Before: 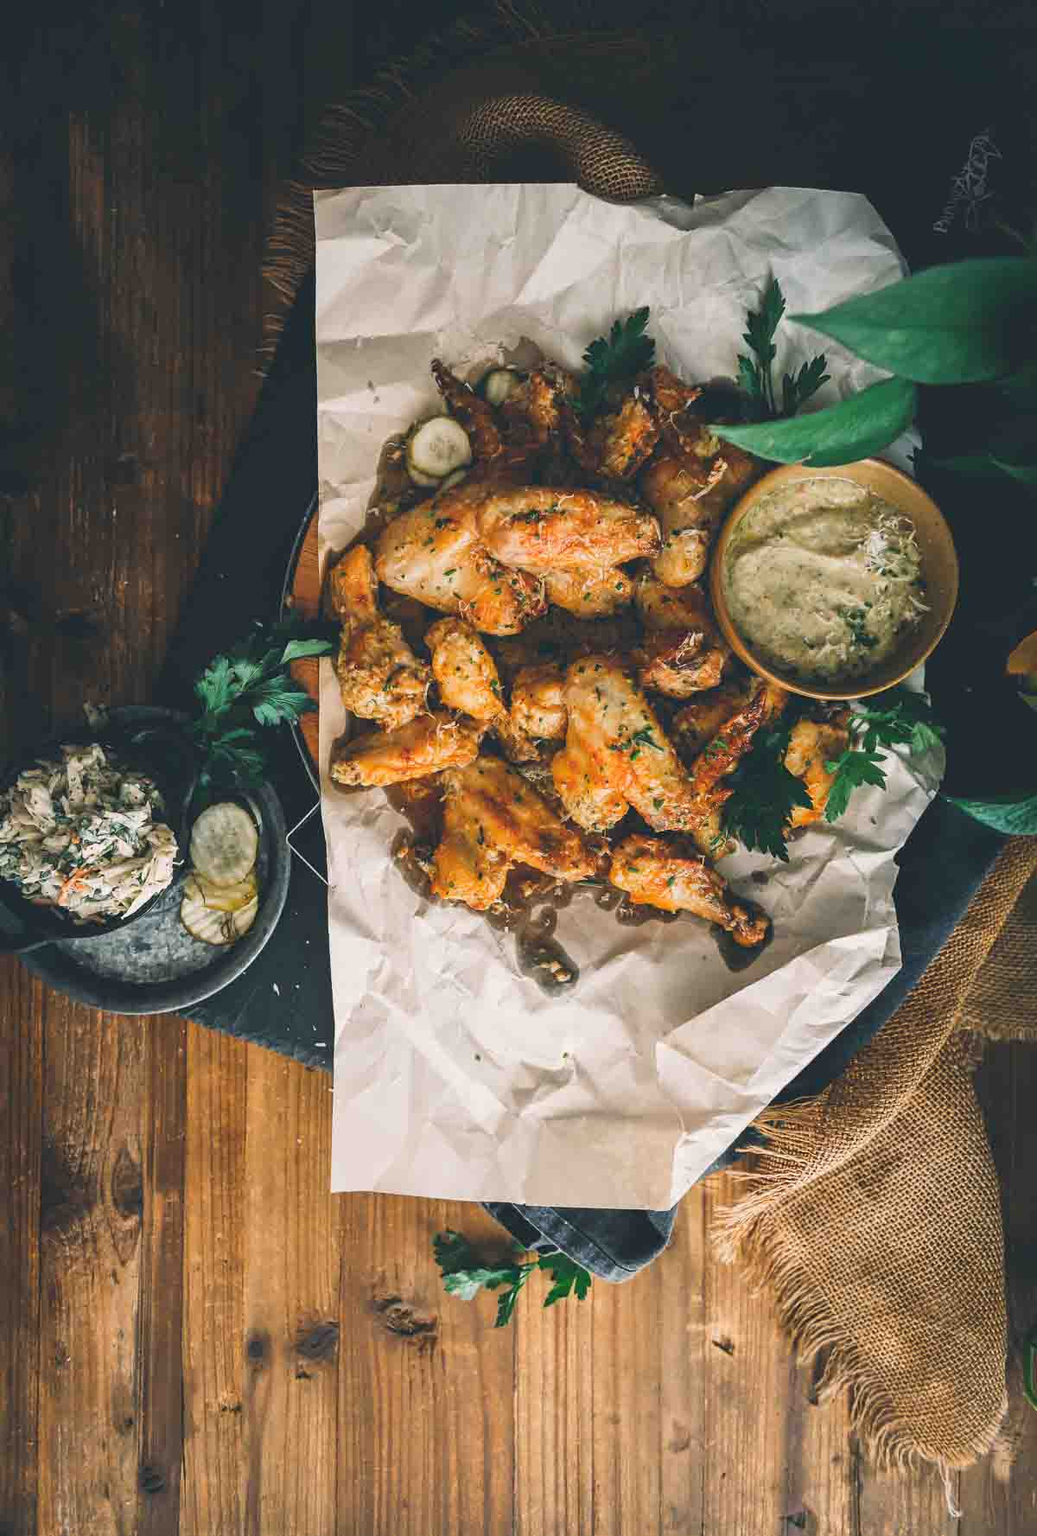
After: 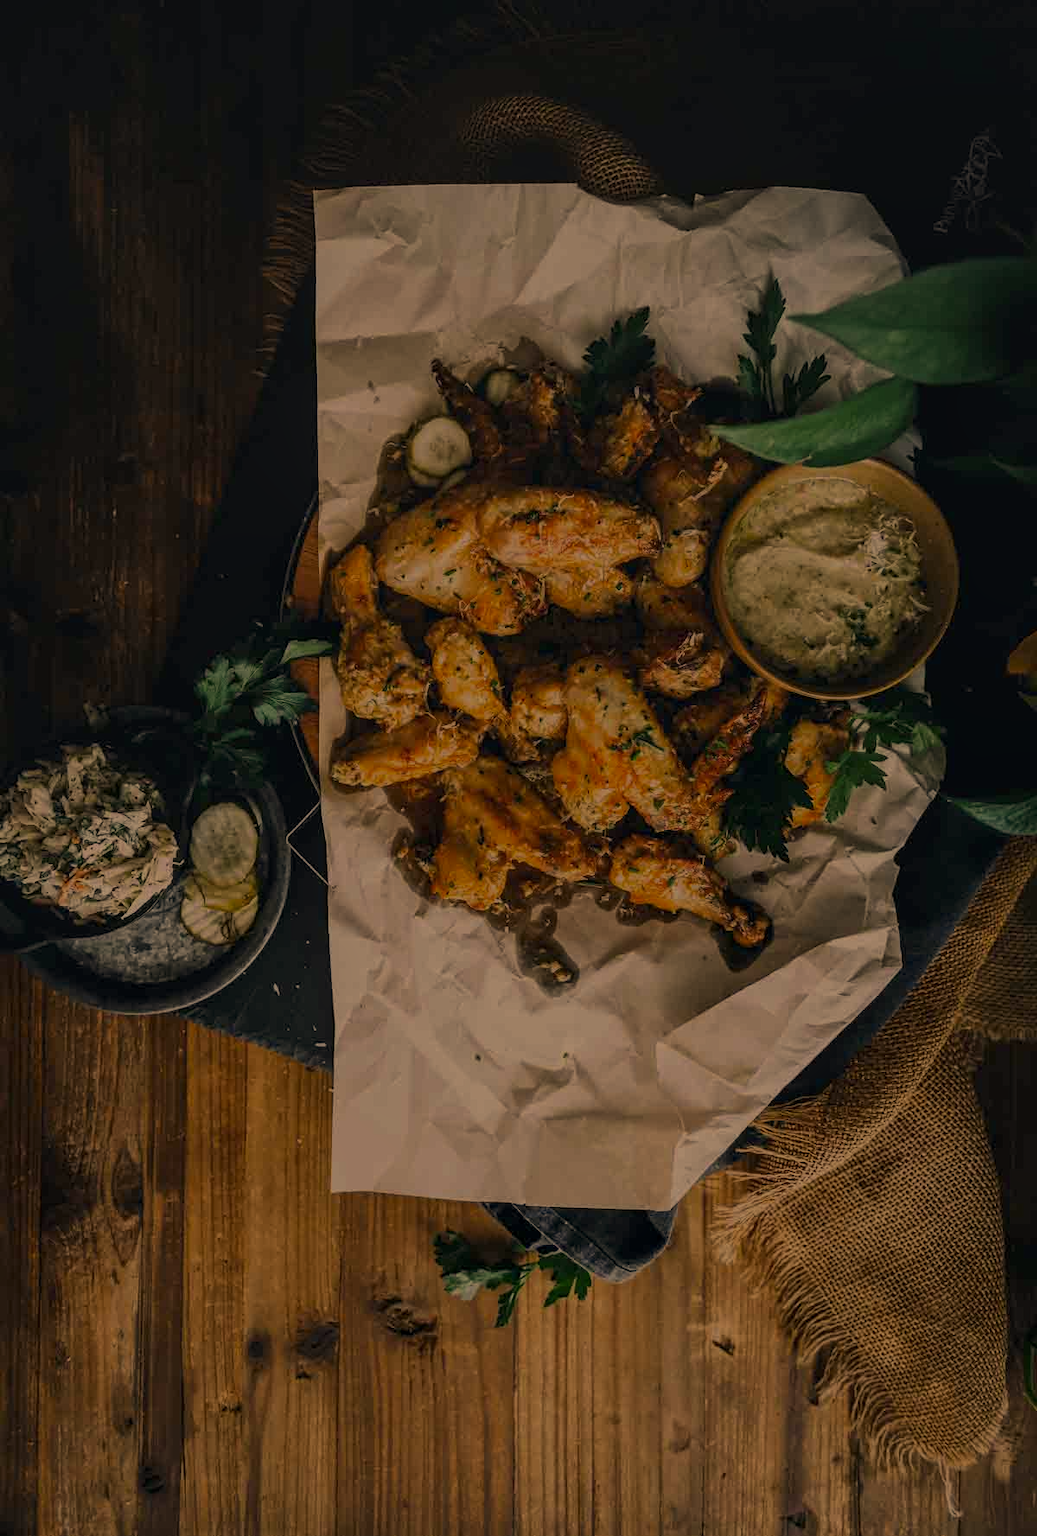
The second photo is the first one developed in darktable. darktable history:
exposure: exposure -2.033 EV, compensate highlight preservation false
local contrast: detail 130%
color correction: highlights a* 14.9, highlights b* 30.91
